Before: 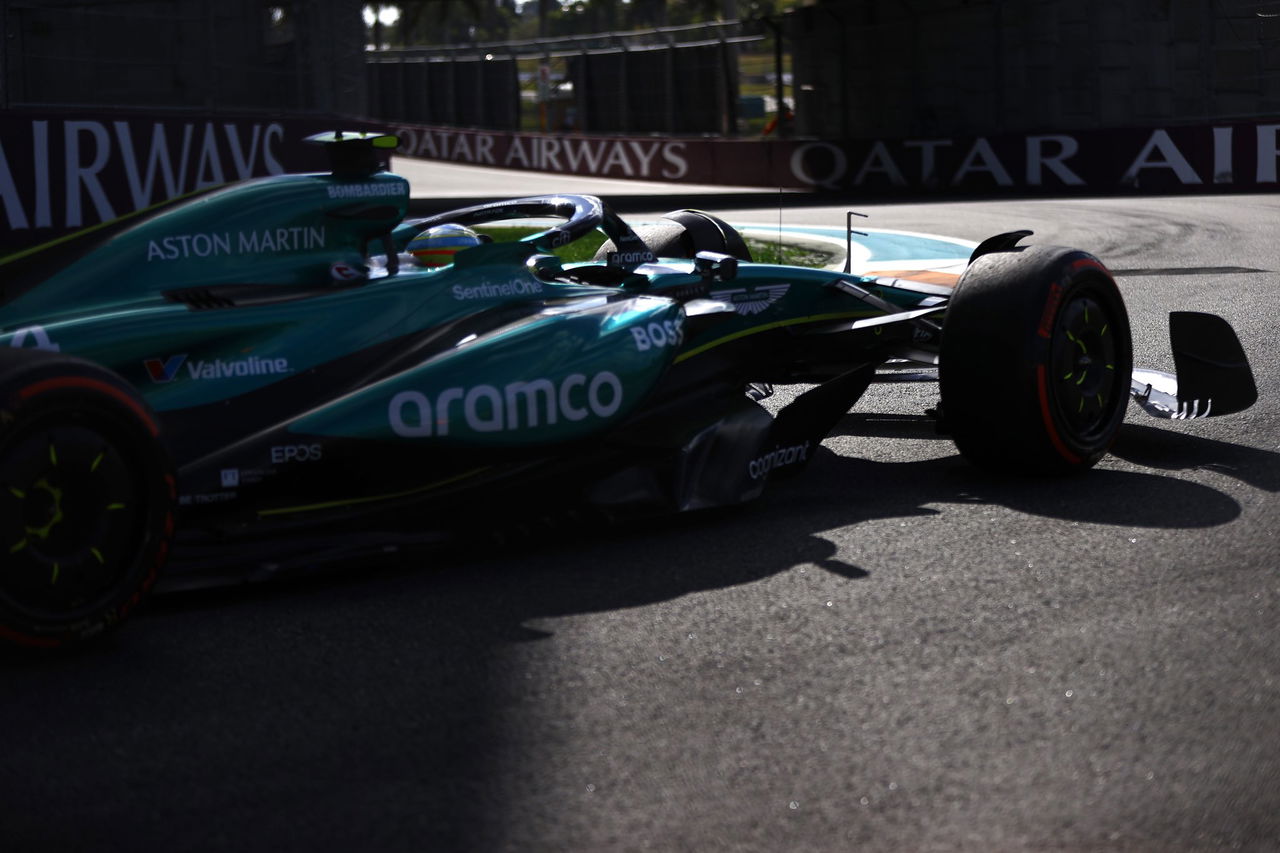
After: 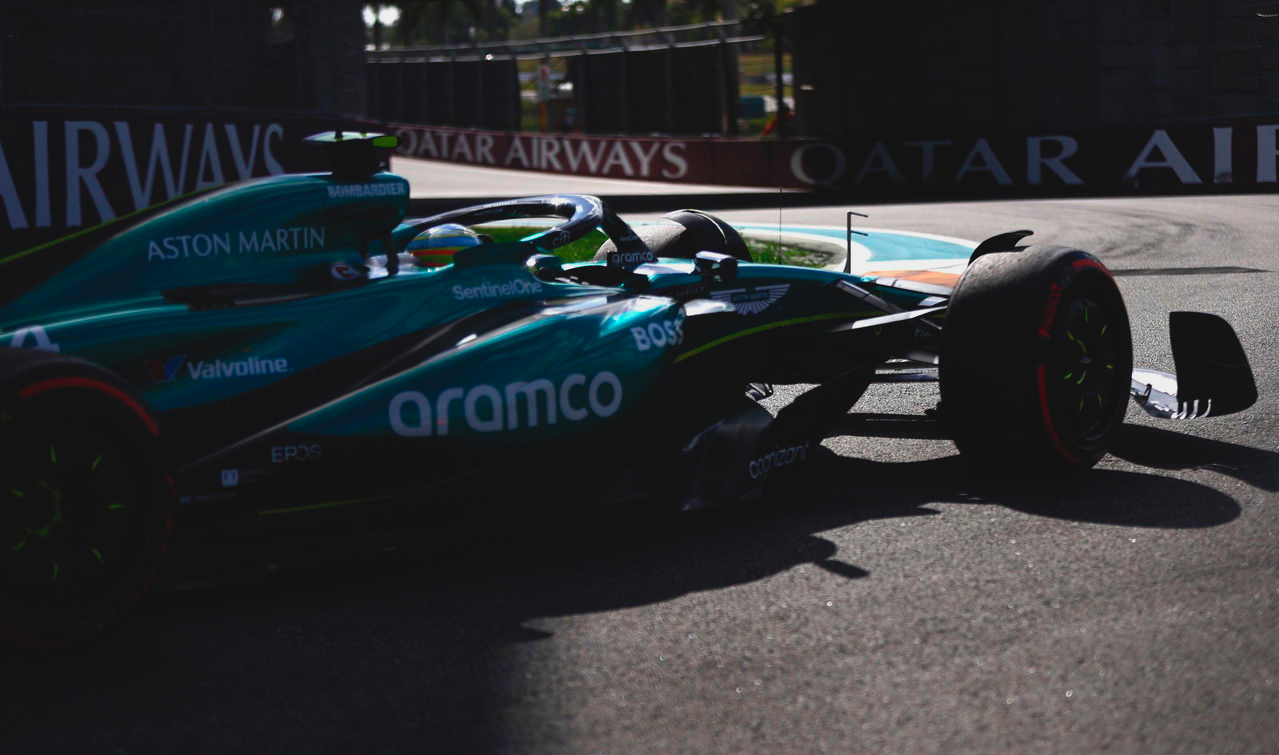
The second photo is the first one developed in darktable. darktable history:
contrast brightness saturation: contrast -0.112
crop and rotate: top 0%, bottom 11.454%
